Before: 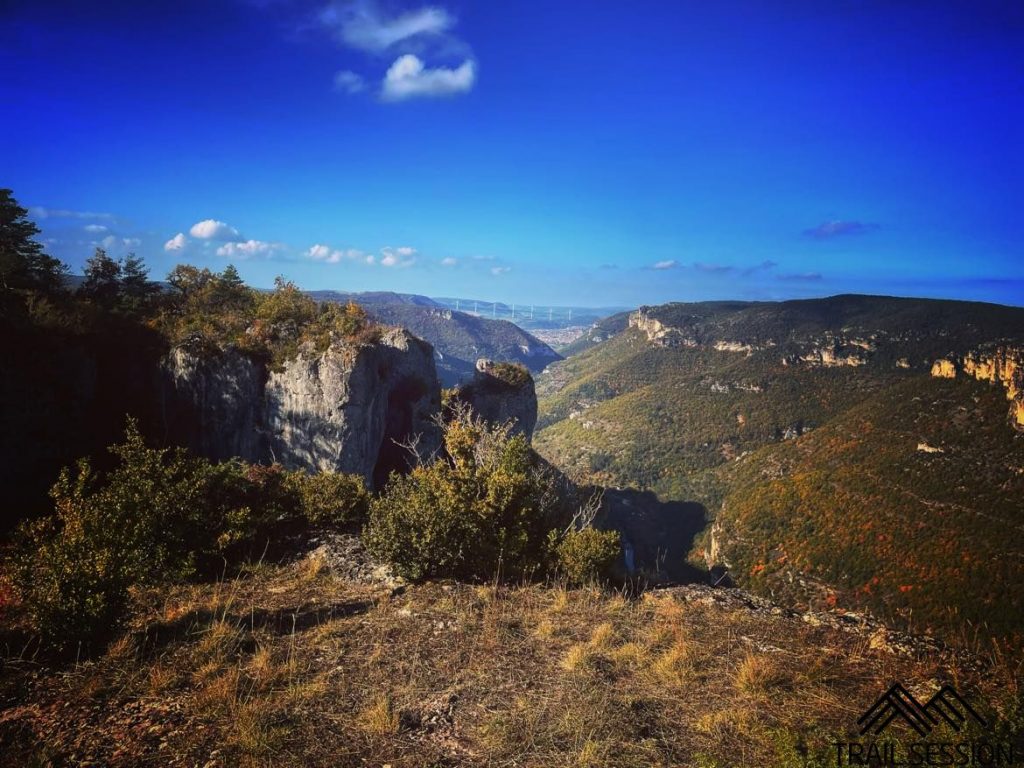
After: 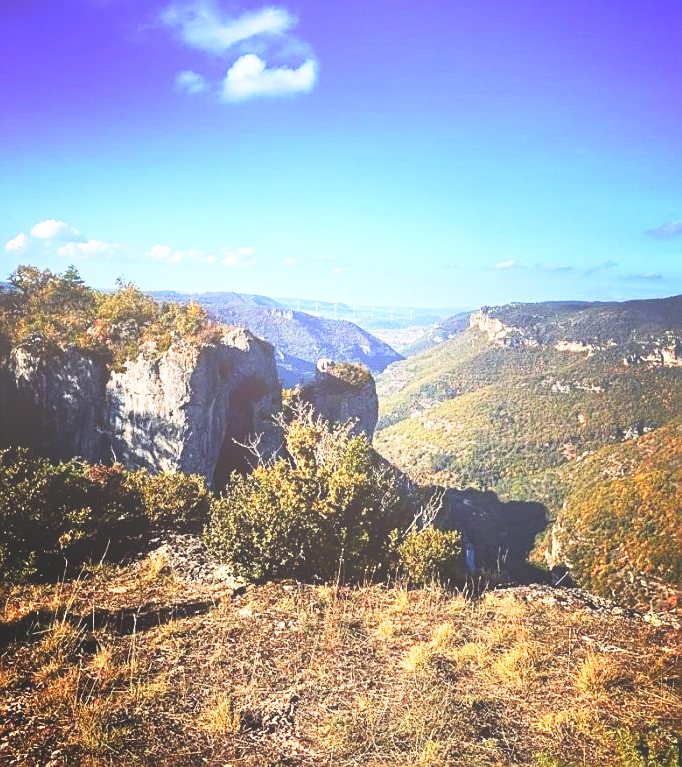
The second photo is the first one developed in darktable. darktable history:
crop and rotate: left 15.546%, right 17.787%
contrast brightness saturation: contrast 0.11, saturation -0.17
exposure: black level correction 0.001, compensate highlight preservation false
bloom: size 40%
sharpen: on, module defaults
base curve: curves: ch0 [(0, 0) (0.007, 0.004) (0.027, 0.03) (0.046, 0.07) (0.207, 0.54) (0.442, 0.872) (0.673, 0.972) (1, 1)], preserve colors none
